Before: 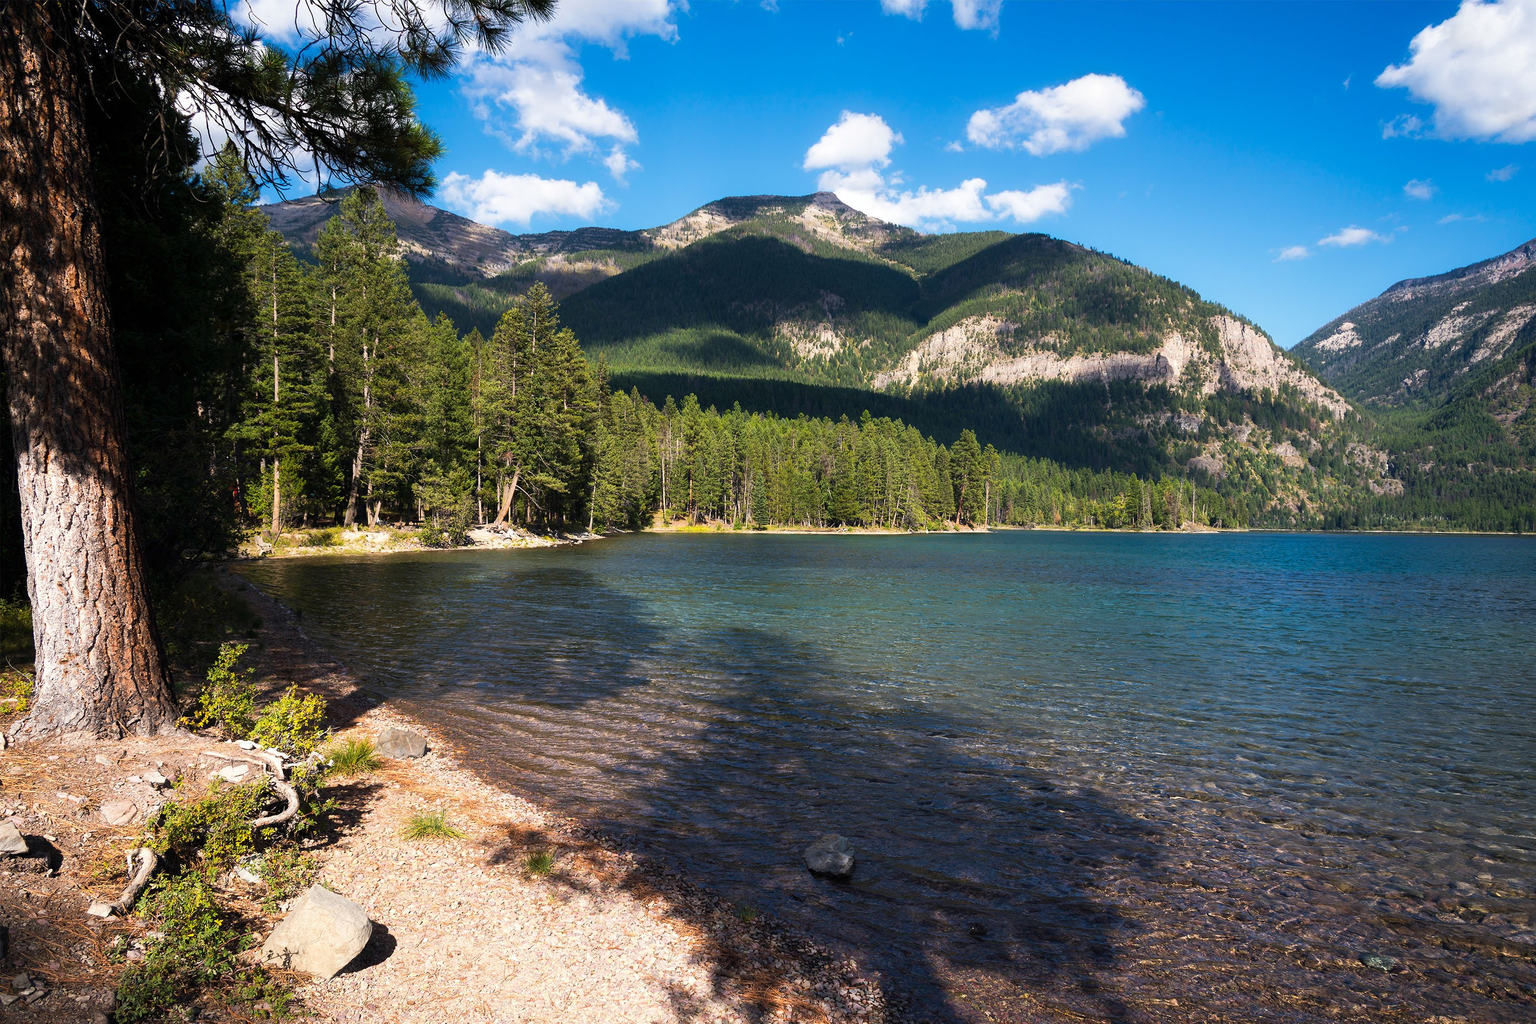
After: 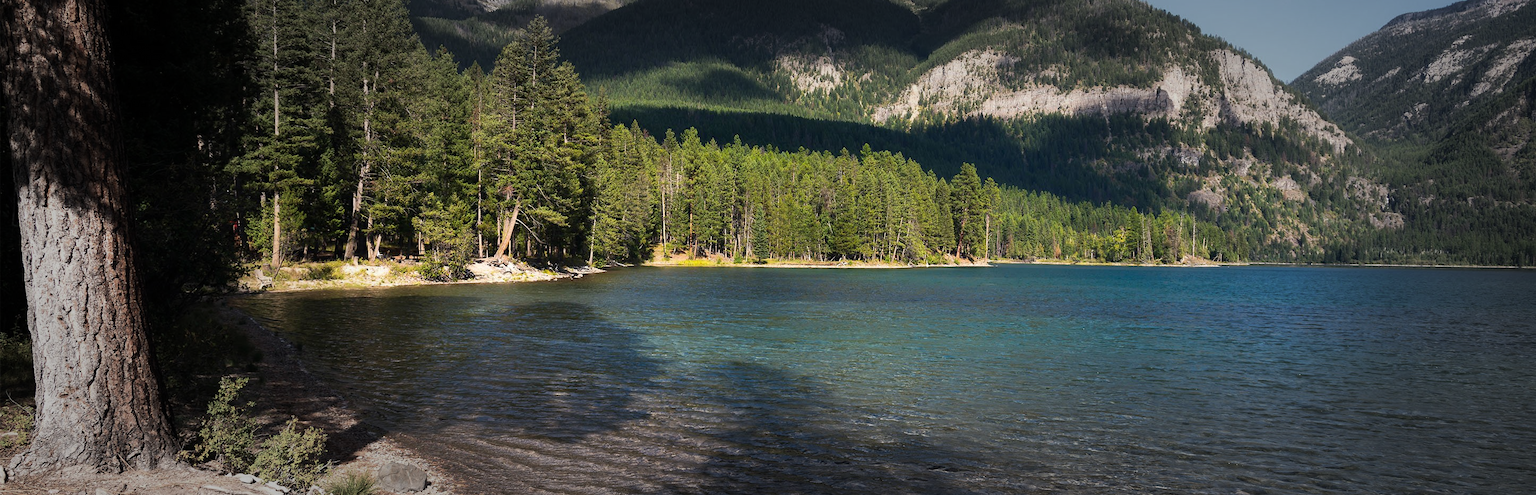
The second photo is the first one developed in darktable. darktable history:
crop and rotate: top 26.056%, bottom 25.543%
vignetting: fall-off start 48.41%, automatic ratio true, width/height ratio 1.29, unbound false
